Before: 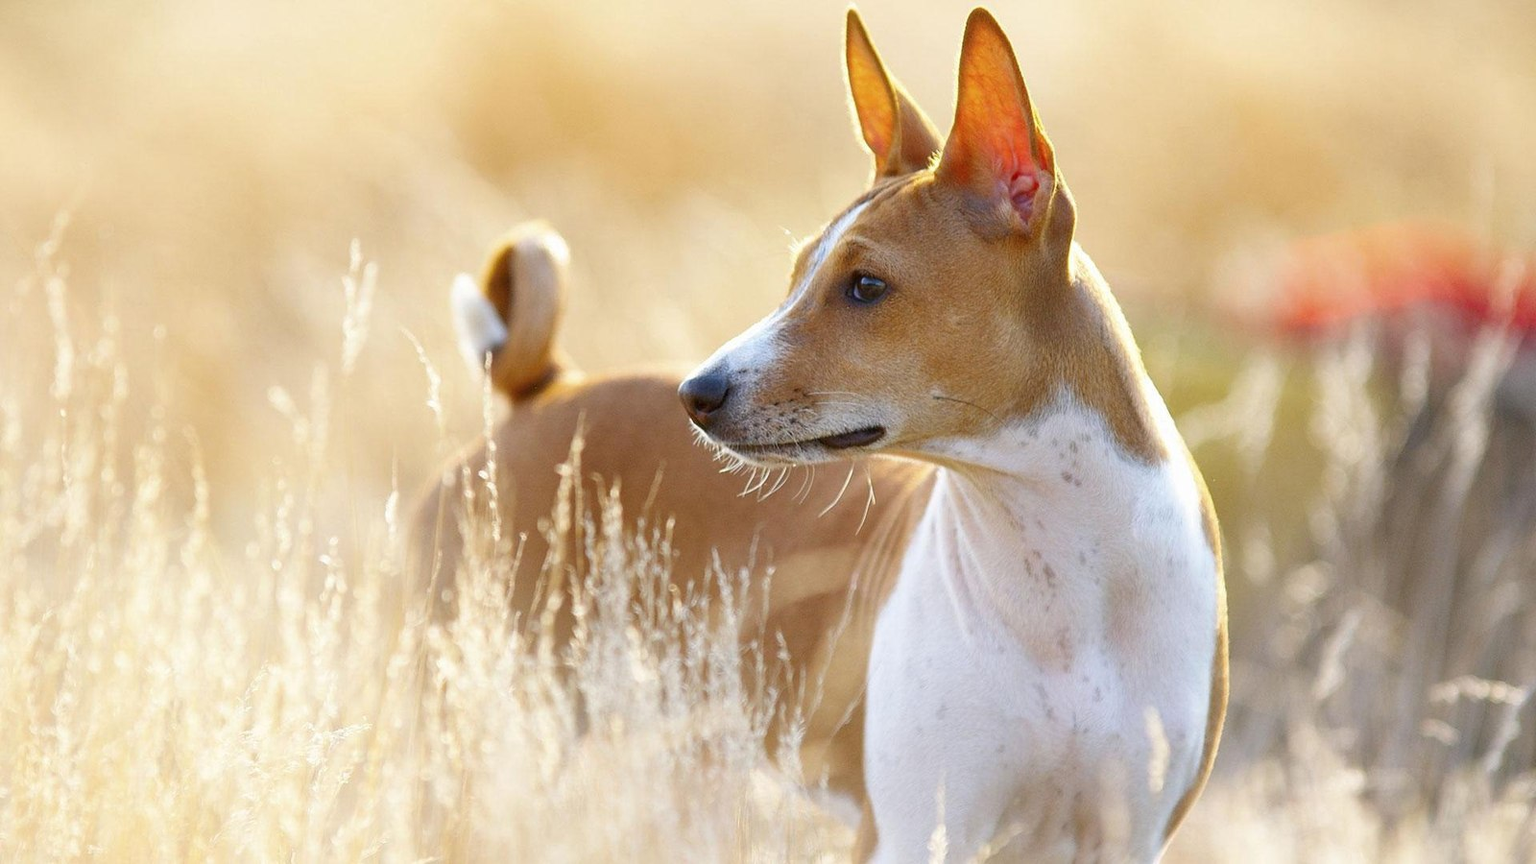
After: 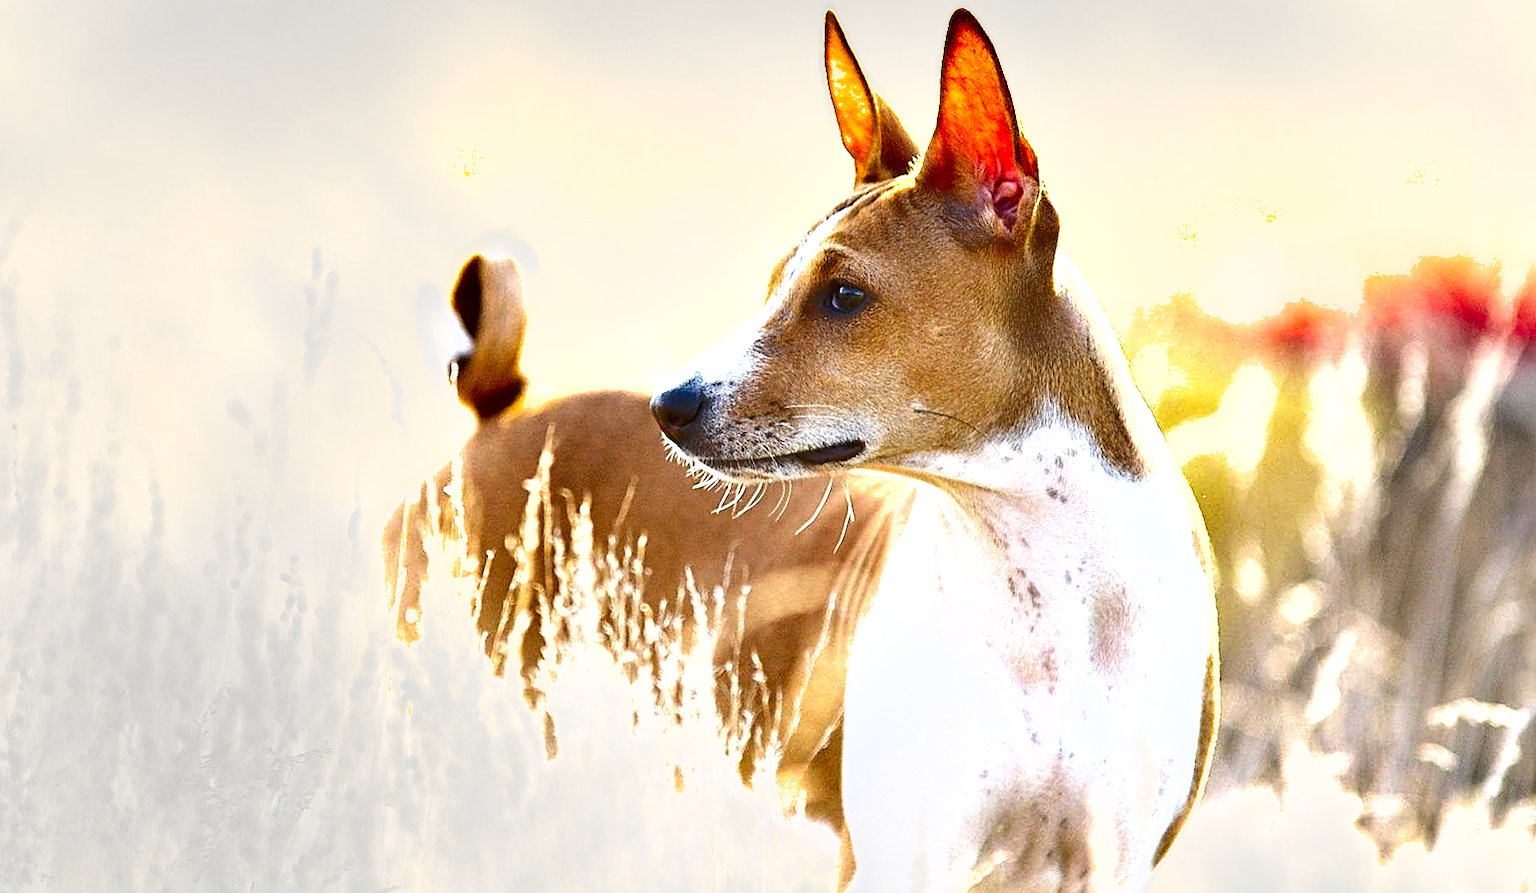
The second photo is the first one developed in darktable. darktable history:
sharpen: on, module defaults
exposure: black level correction 0, exposure 1.199 EV, compensate highlight preservation false
shadows and highlights: soften with gaussian
crop and rotate: left 3.222%
